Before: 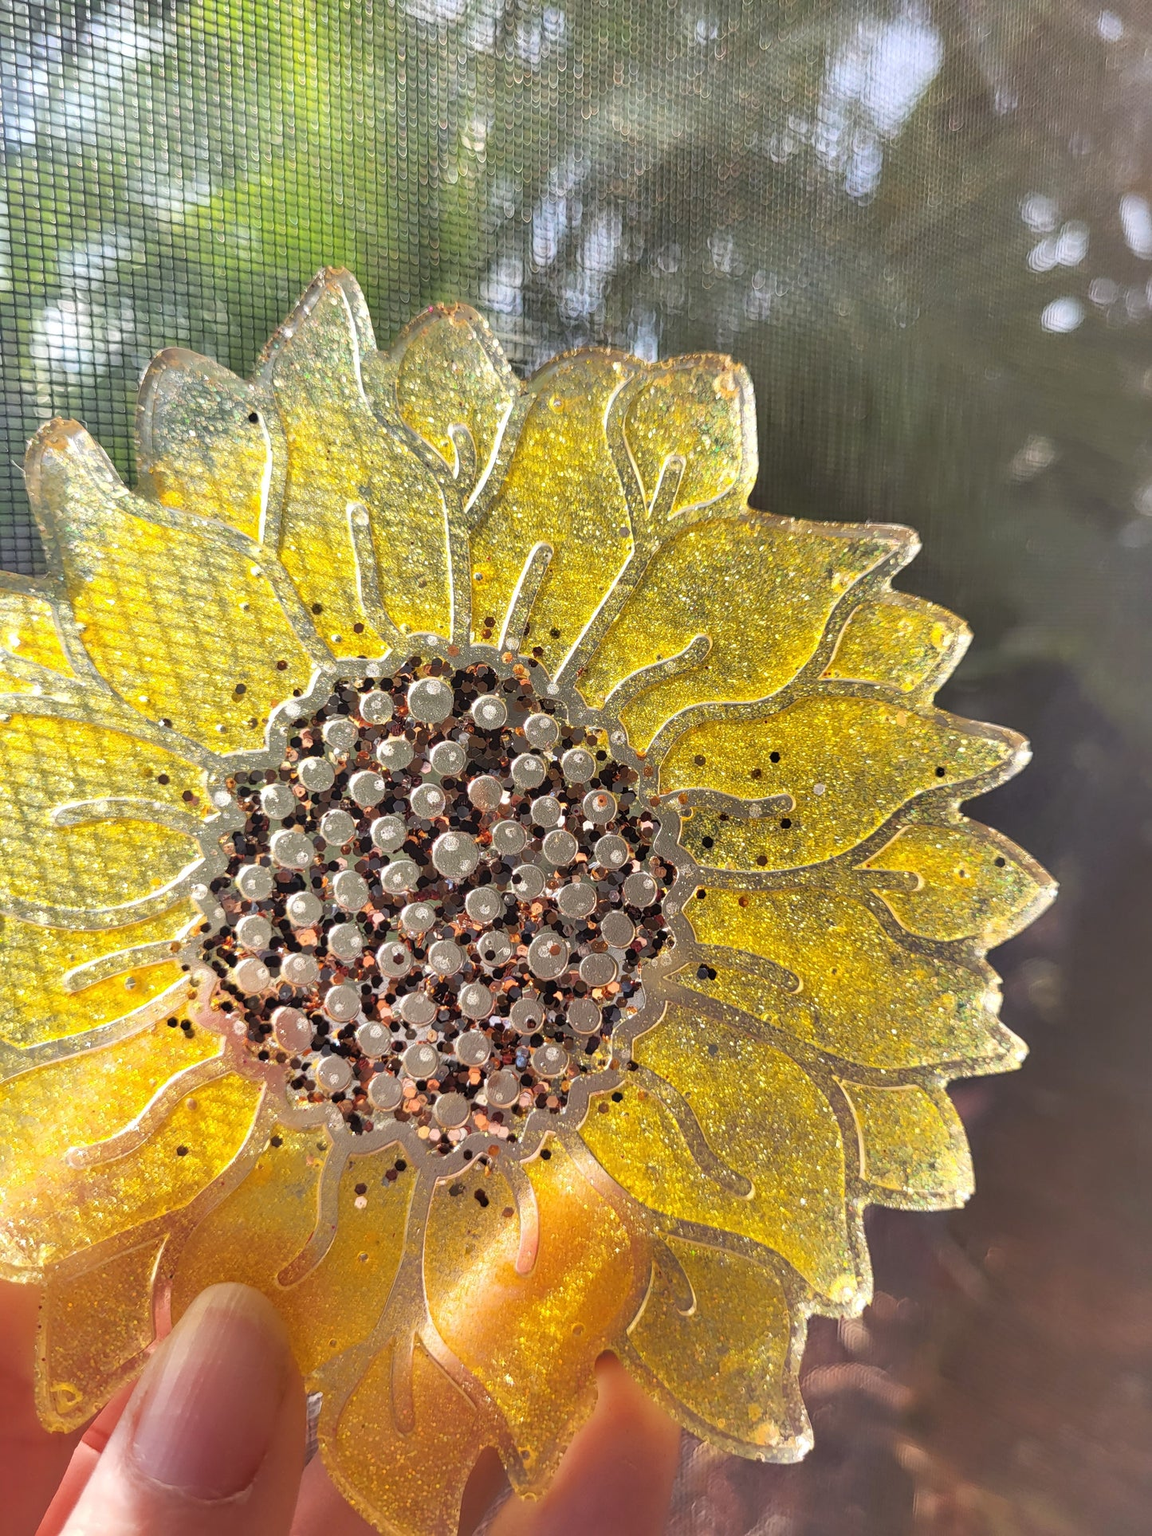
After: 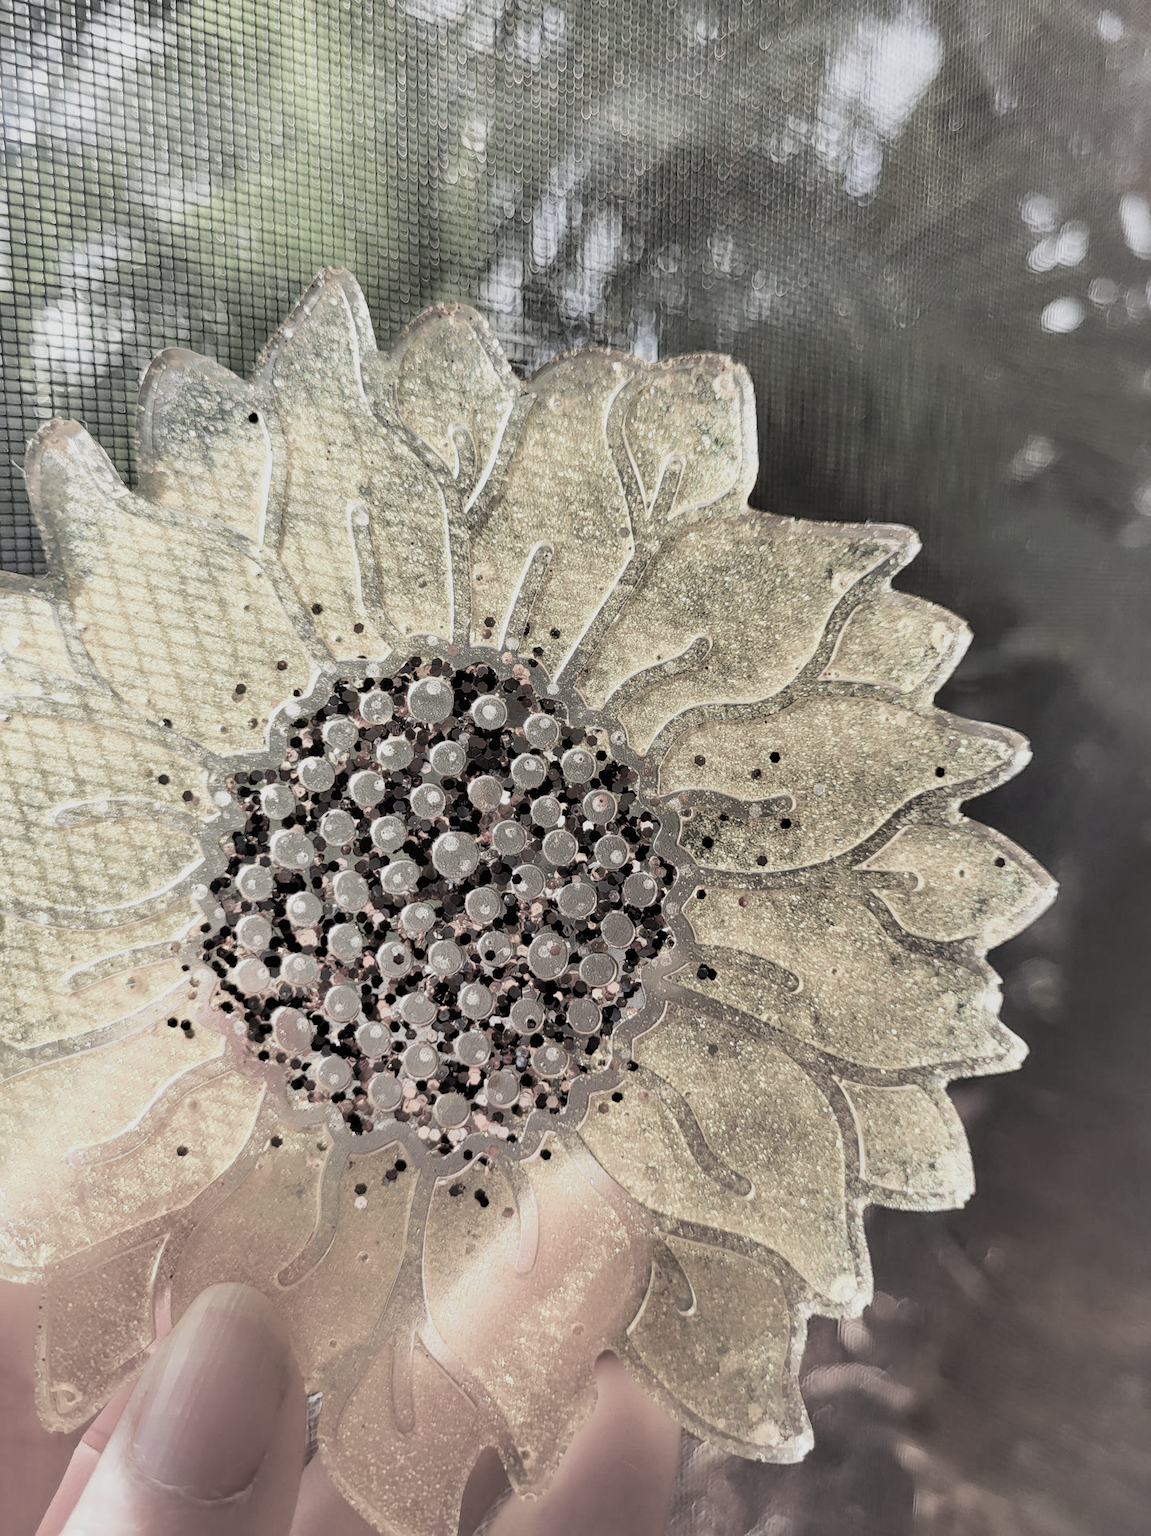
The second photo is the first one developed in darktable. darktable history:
filmic rgb: black relative exposure -5.06 EV, white relative exposure 3.18 EV, hardness 3.45, contrast 1.195, highlights saturation mix -31.26%, color science v5 (2021), contrast in shadows safe, contrast in highlights safe
